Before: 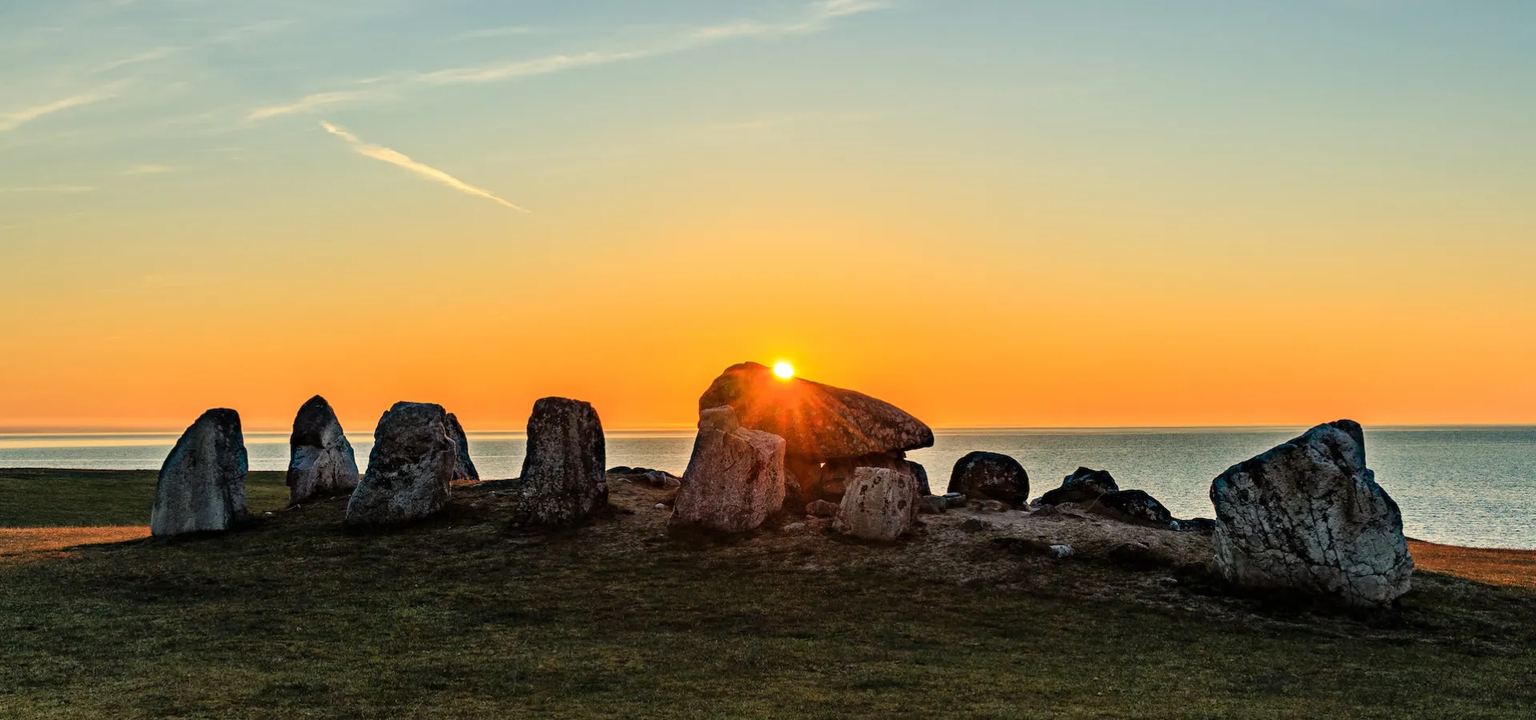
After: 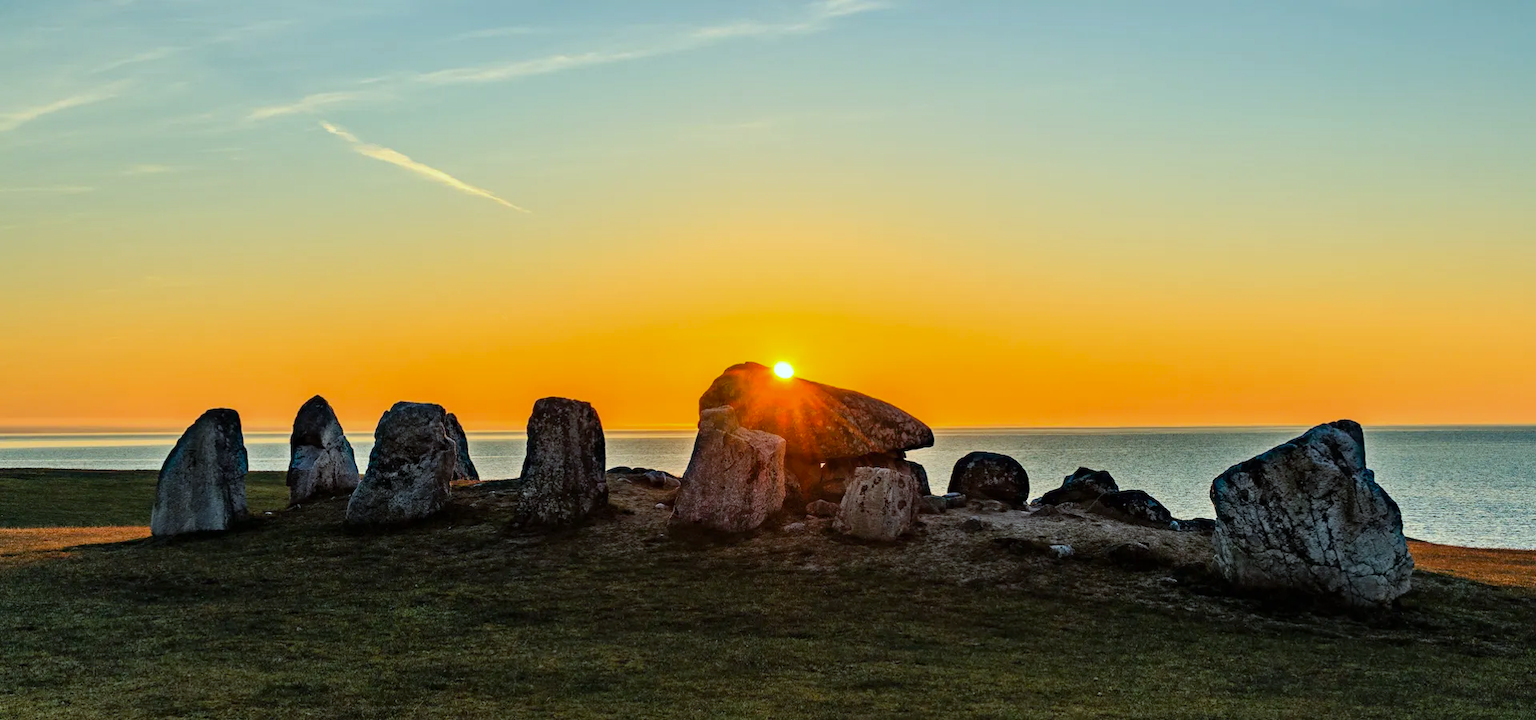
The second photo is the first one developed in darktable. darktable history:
color balance: output saturation 110%
white balance: red 0.925, blue 1.046
